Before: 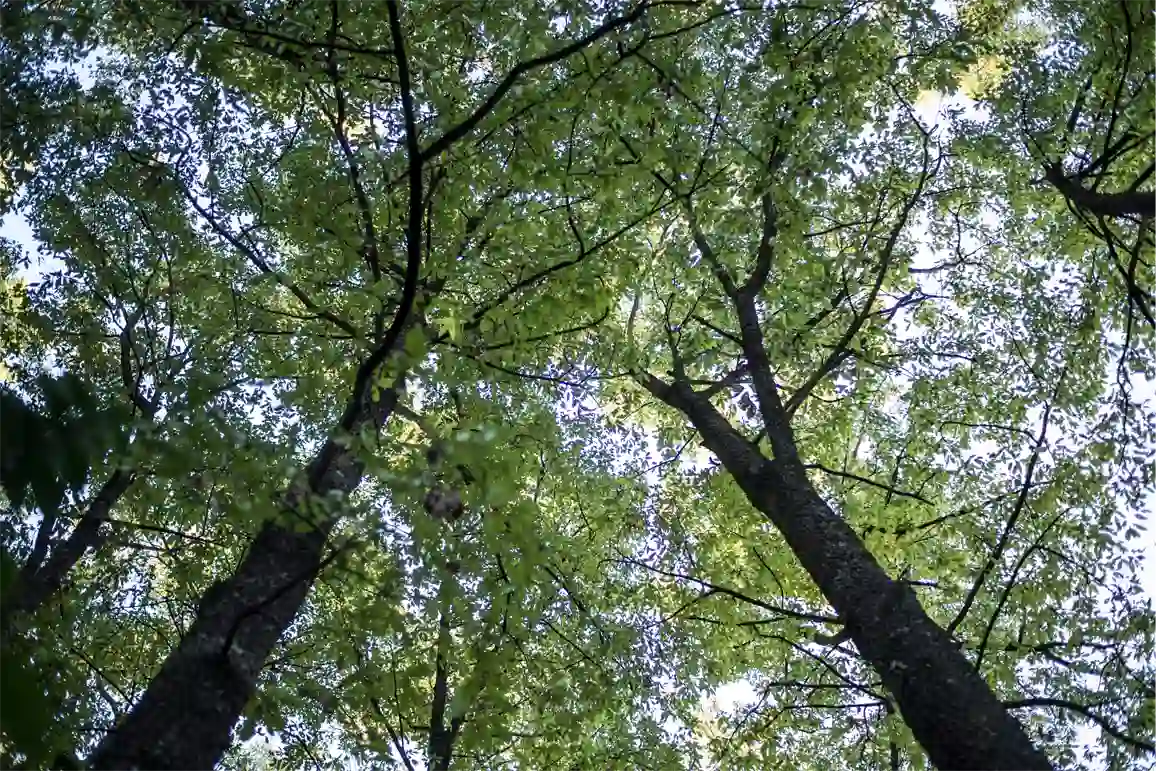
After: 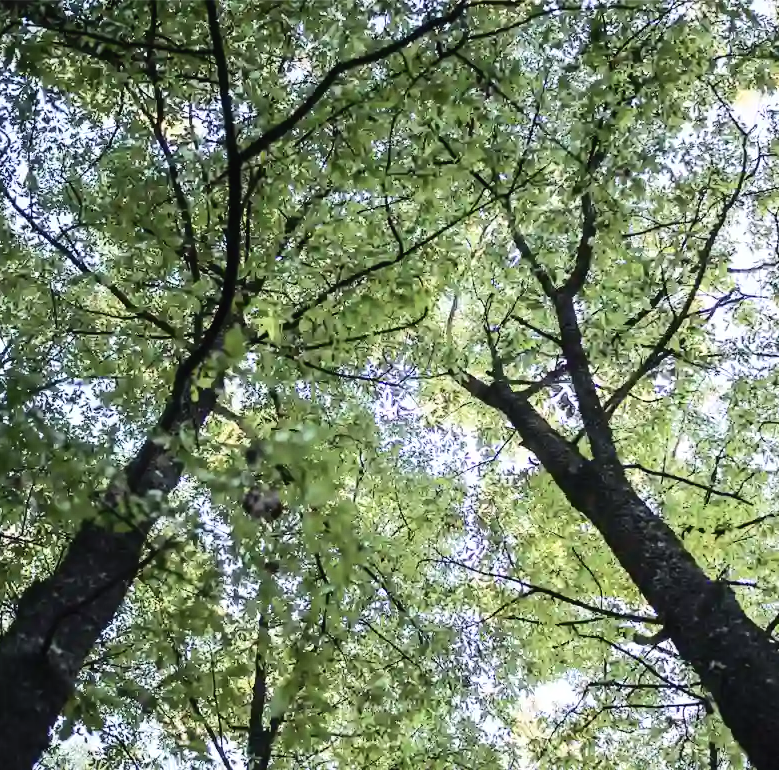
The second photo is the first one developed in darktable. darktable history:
crop and rotate: left 15.718%, right 16.823%
tone curve: curves: ch0 [(0, 0.026) (0.146, 0.158) (0.272, 0.34) (0.453, 0.627) (0.687, 0.829) (1, 1)], color space Lab, independent channels, preserve colors none
